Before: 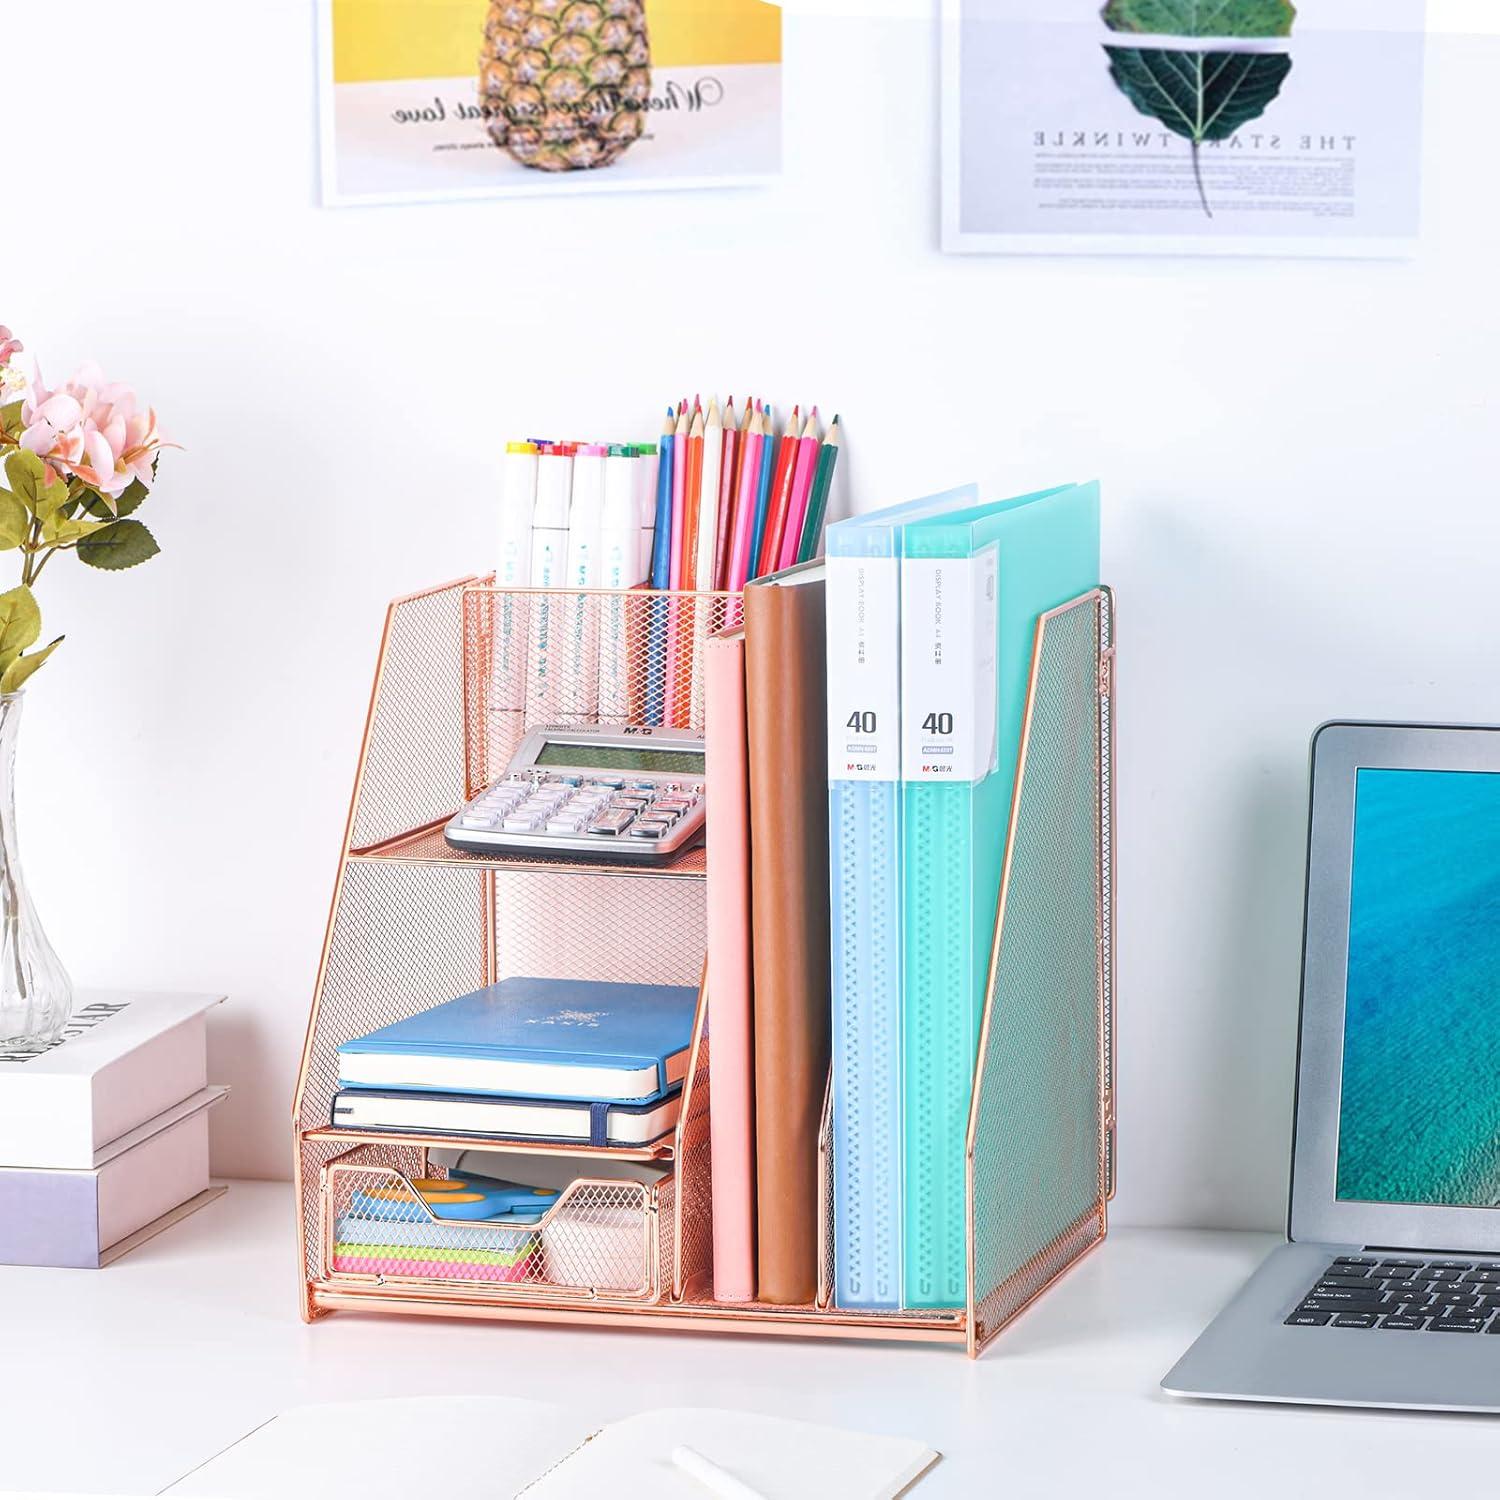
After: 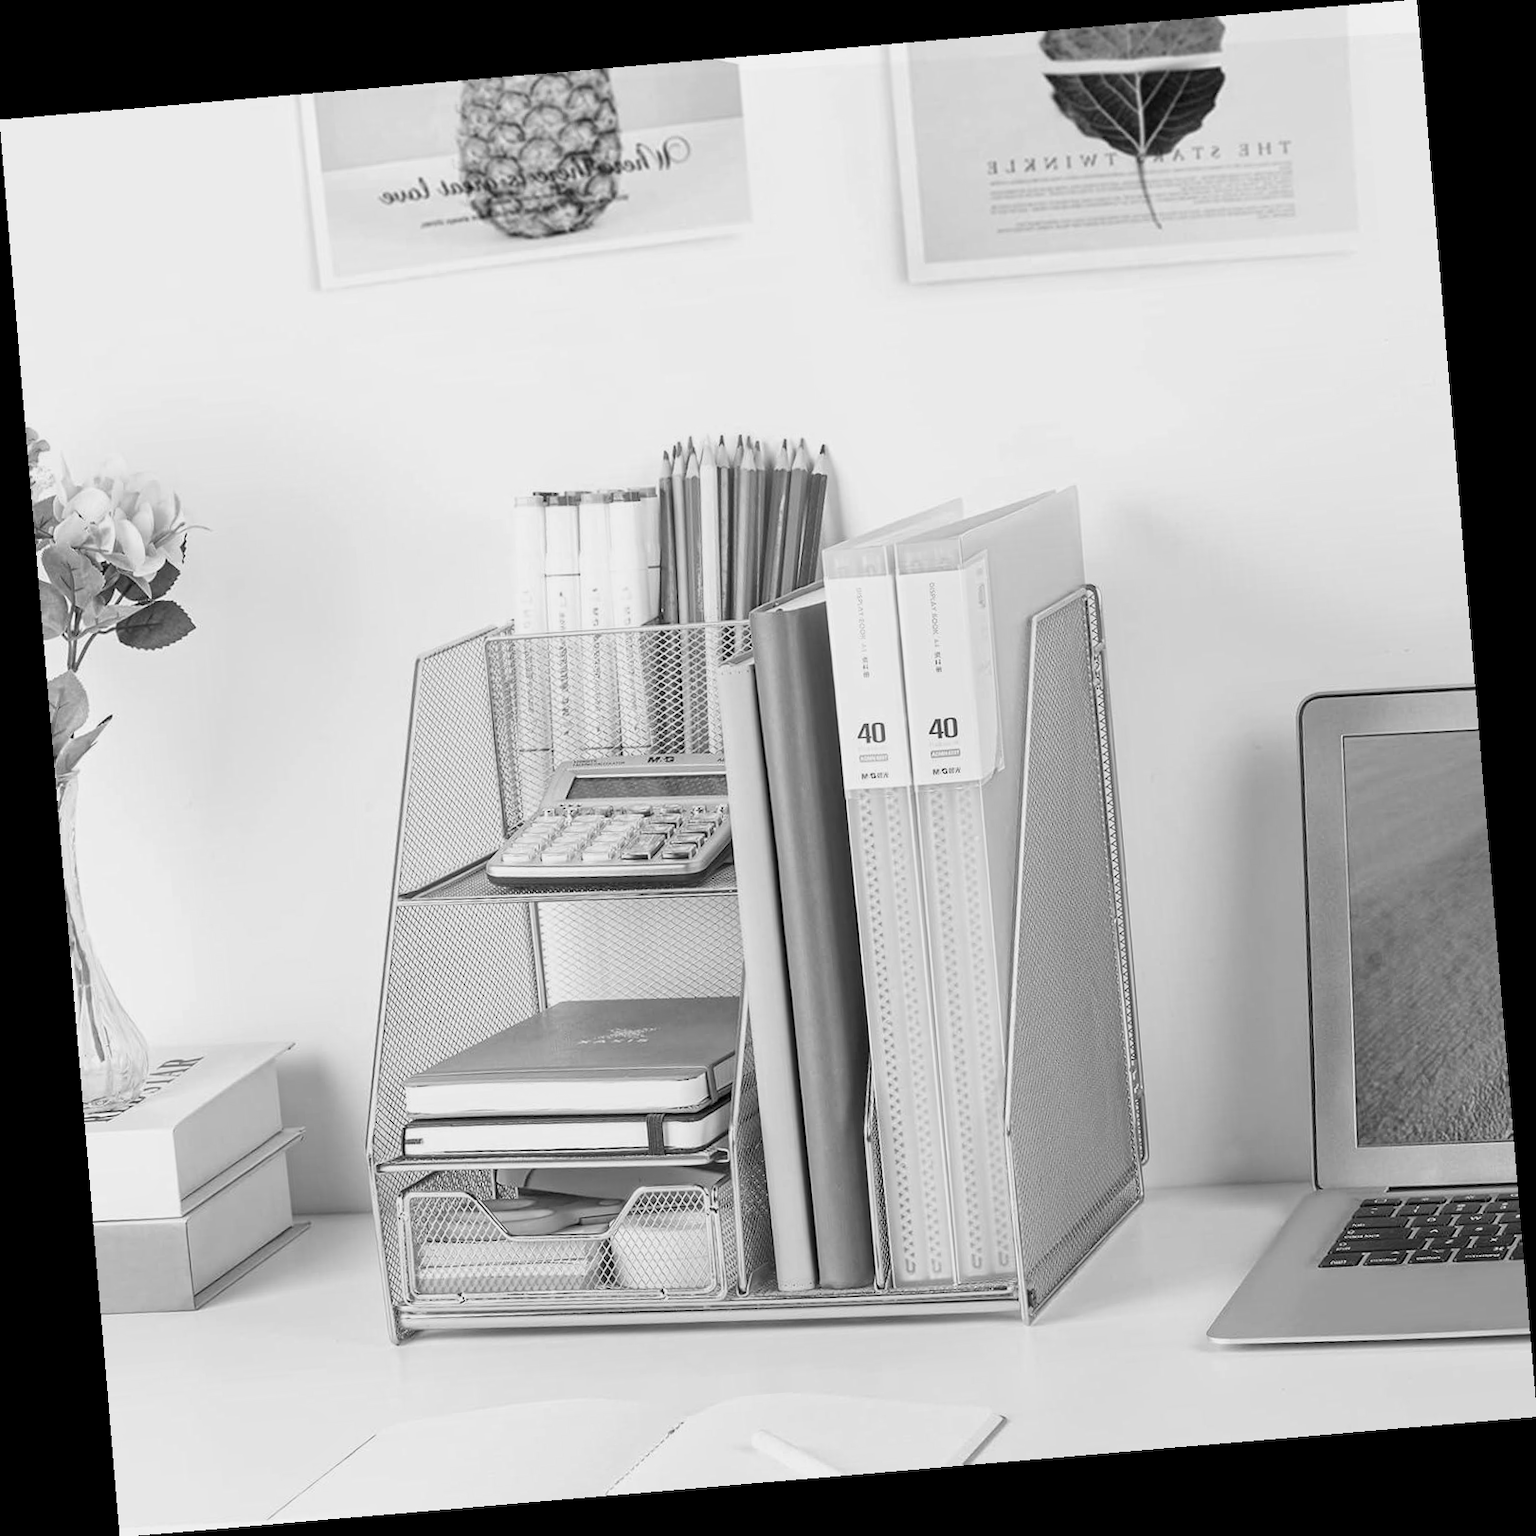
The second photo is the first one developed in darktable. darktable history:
color balance rgb: perceptual saturation grading › global saturation 20%, perceptual saturation grading › highlights -25%, perceptual saturation grading › shadows 50%
monochrome: a -71.75, b 75.82
rotate and perspective: rotation -4.86°, automatic cropping off
color correction: highlights a* -2.73, highlights b* -2.09, shadows a* 2.41, shadows b* 2.73
